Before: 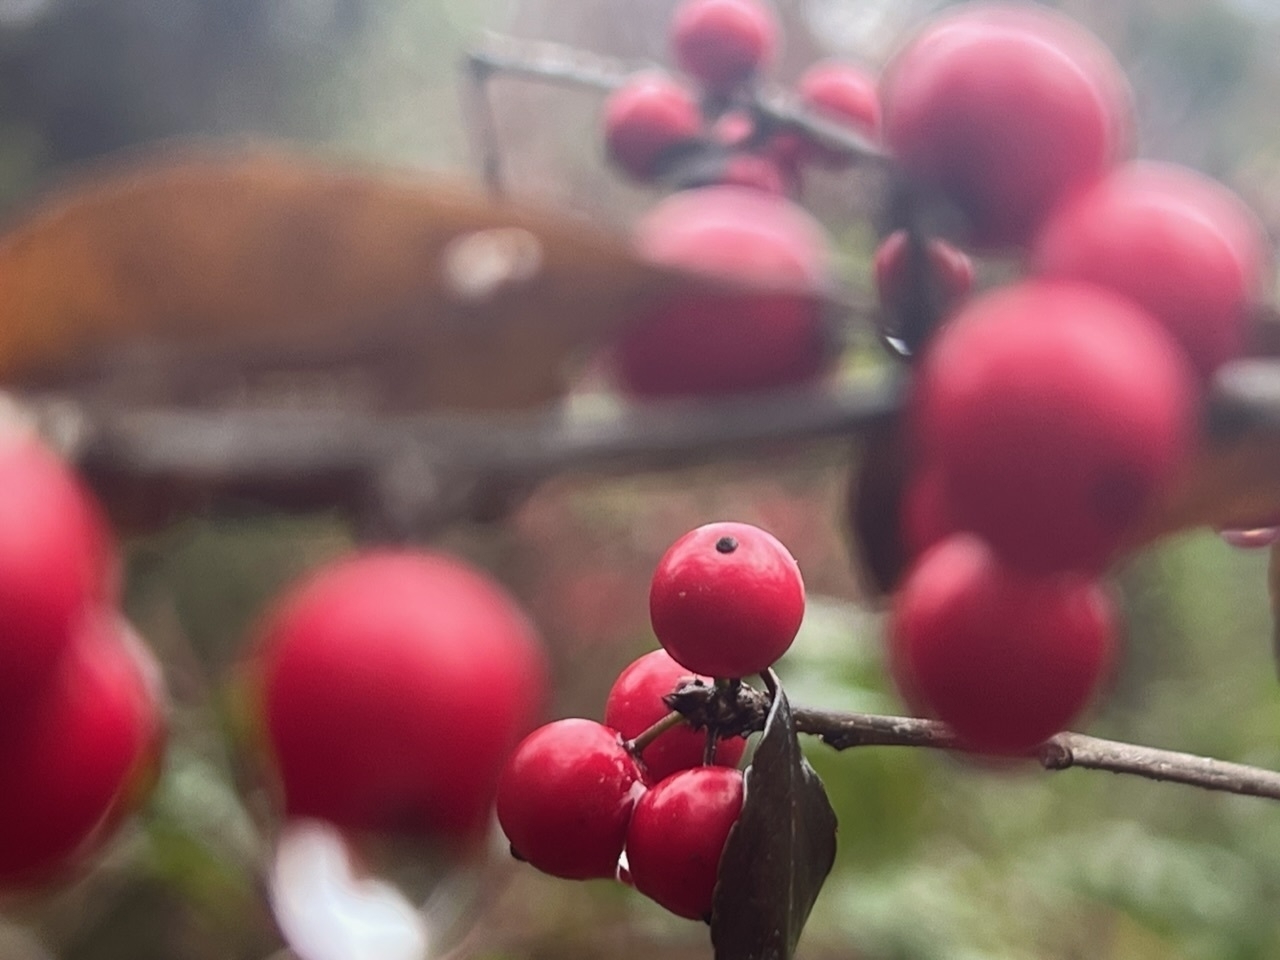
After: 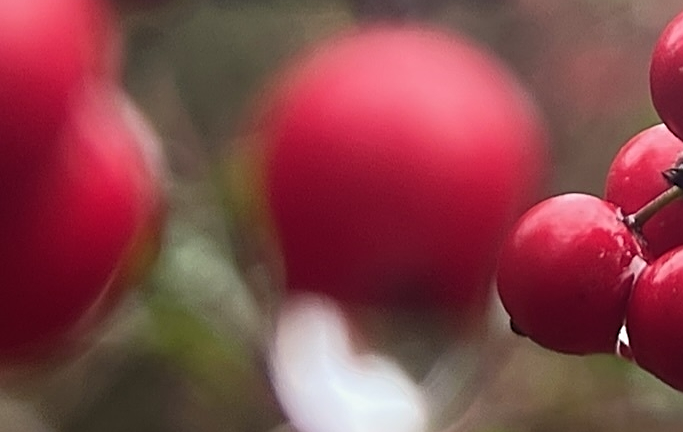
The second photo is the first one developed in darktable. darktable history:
color balance: on, module defaults
sharpen: on, module defaults
crop and rotate: top 54.778%, right 46.61%, bottom 0.159%
